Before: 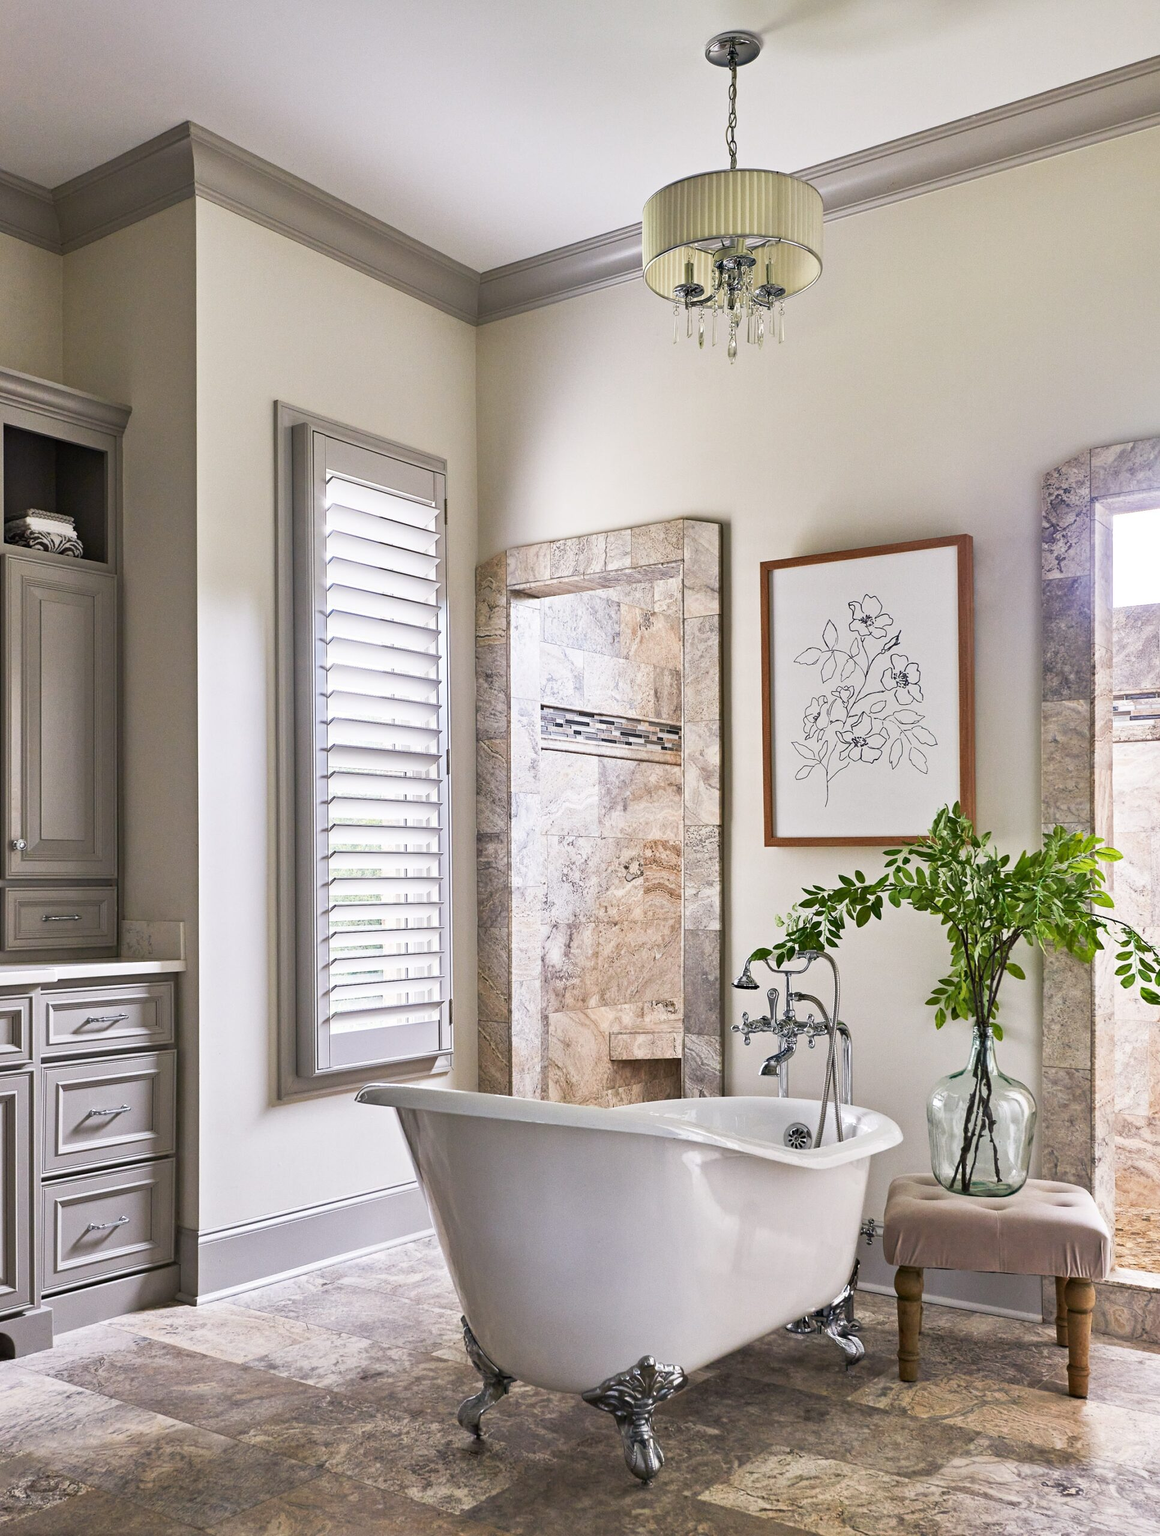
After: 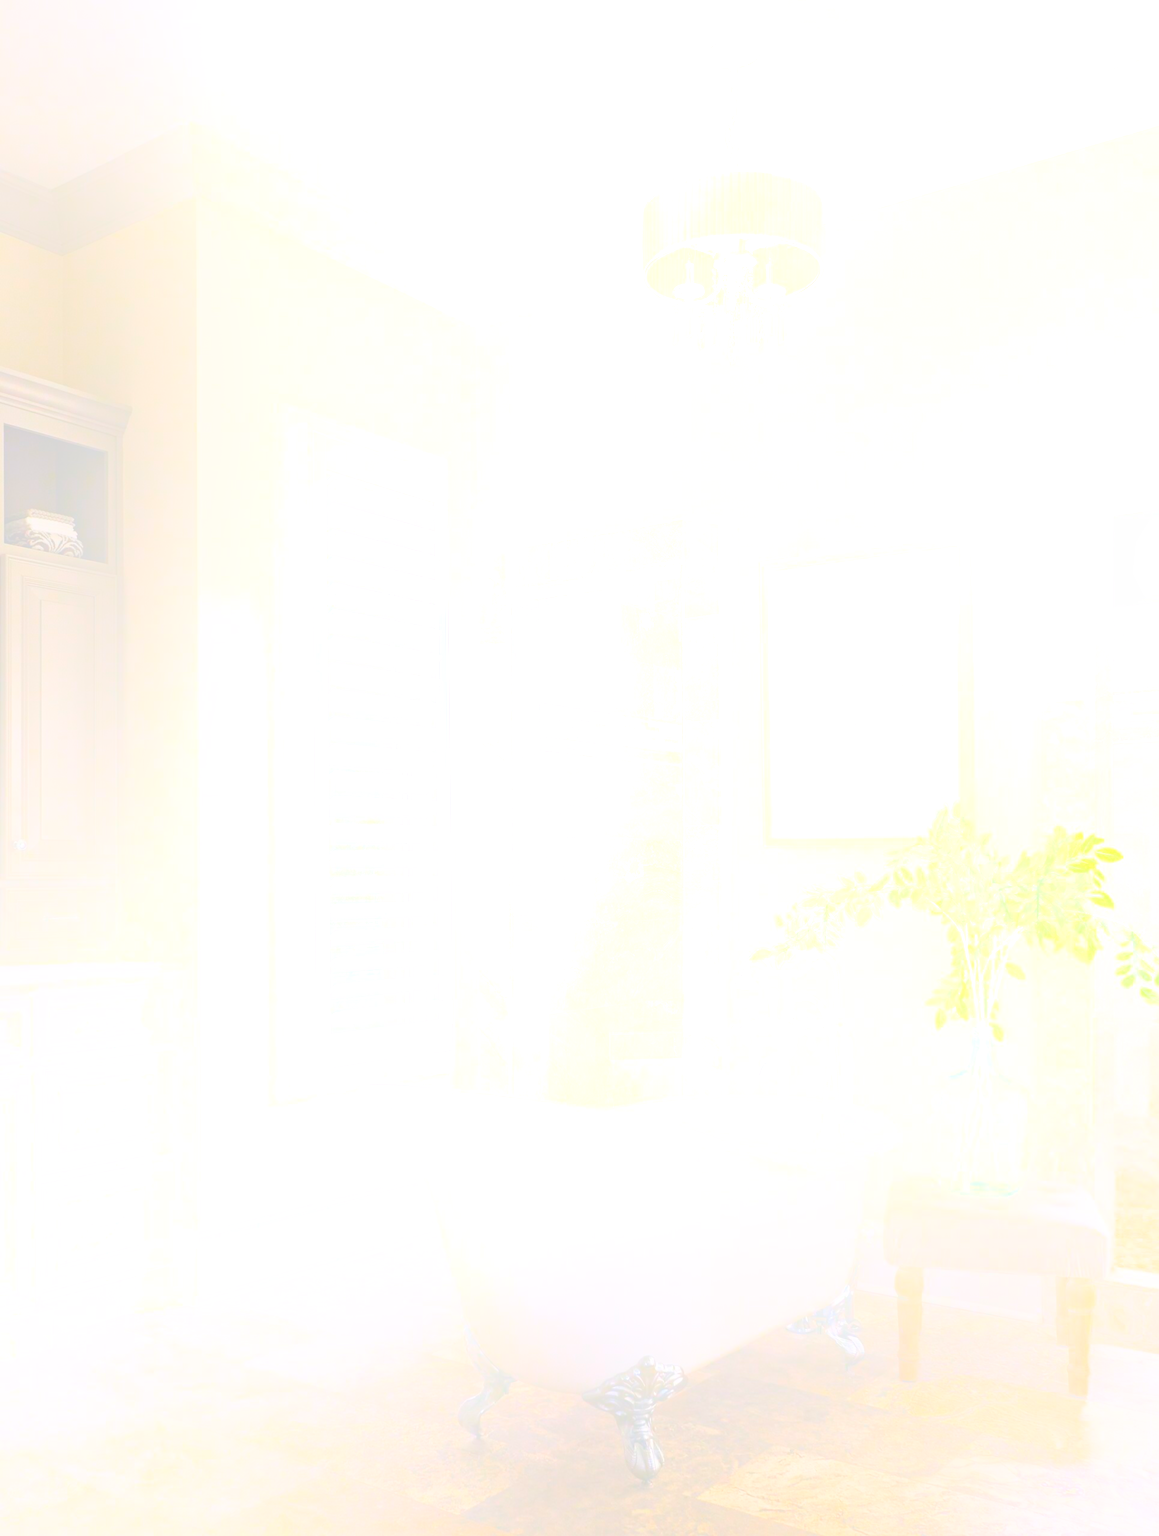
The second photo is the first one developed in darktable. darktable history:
local contrast: mode bilateral grid, contrast 20, coarseness 50, detail 120%, midtone range 0.2
bloom: size 70%, threshold 25%, strength 70%
